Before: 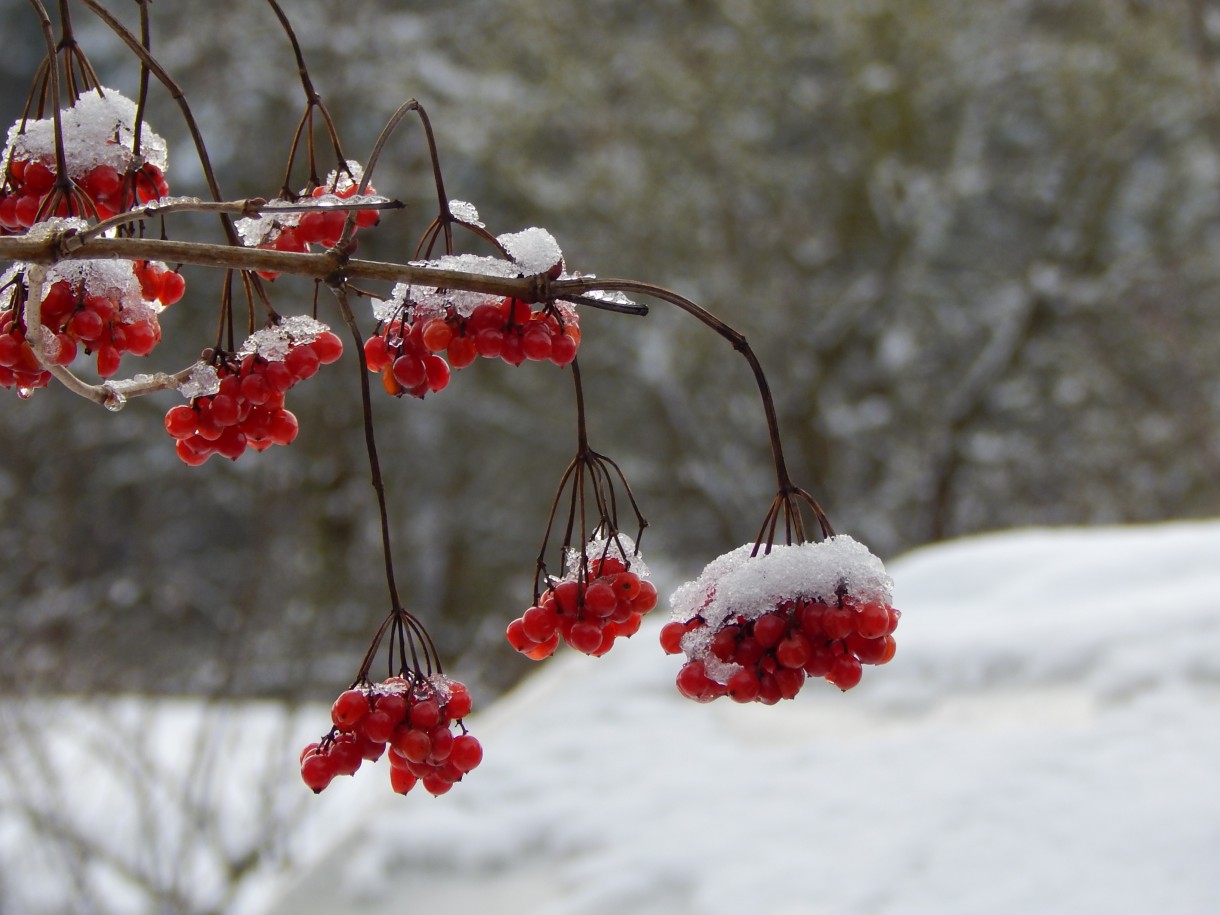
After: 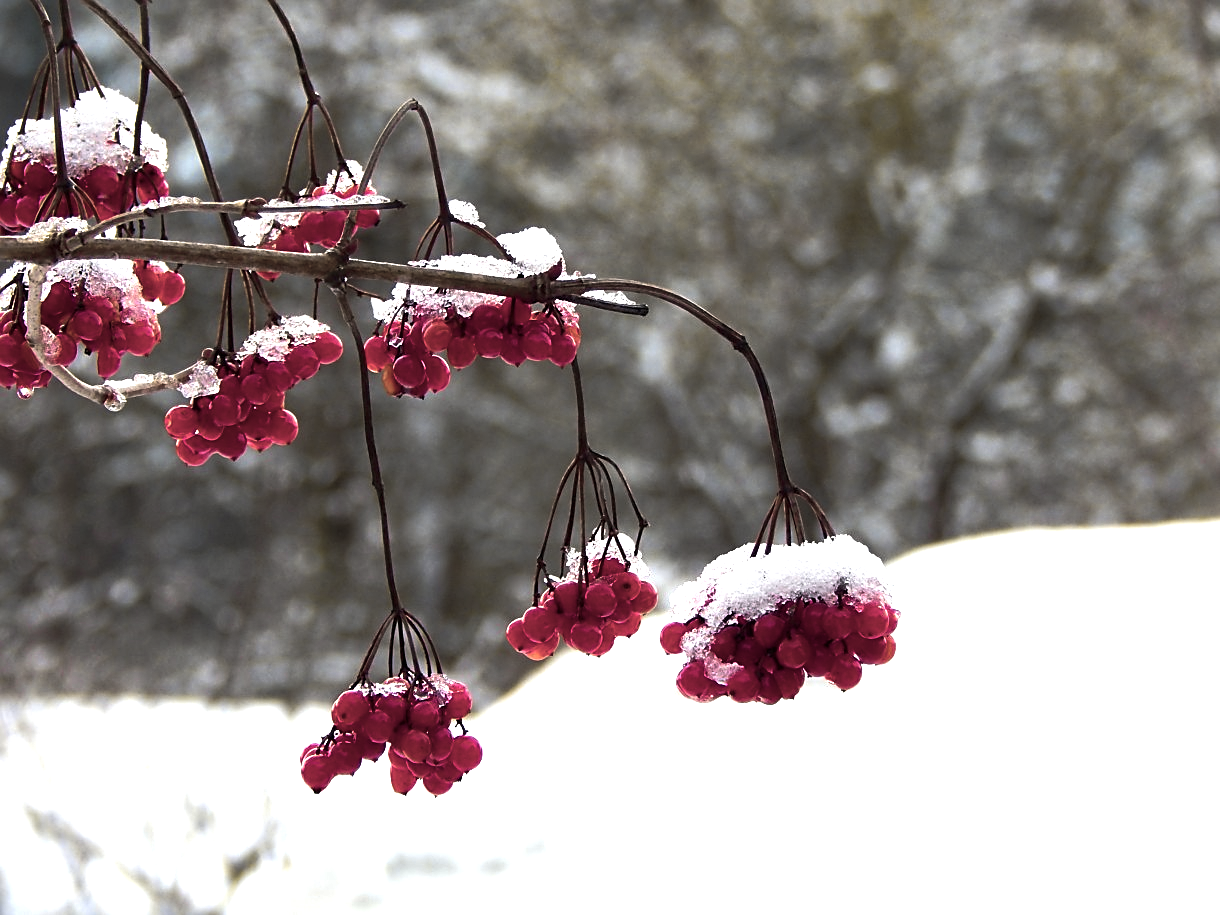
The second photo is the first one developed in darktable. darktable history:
sharpen: on, module defaults
color zones: curves: ch1 [(0, 0.34) (0.143, 0.164) (0.286, 0.152) (0.429, 0.176) (0.571, 0.173) (0.714, 0.188) (0.857, 0.199) (1, 0.34)]
color balance rgb: linear chroma grading › highlights 100%, linear chroma grading › global chroma 23.41%, perceptual saturation grading › global saturation 35.38%, hue shift -10.68°, perceptual brilliance grading › highlights 47.25%, perceptual brilliance grading › mid-tones 22.2%, perceptual brilliance grading › shadows -5.93%
